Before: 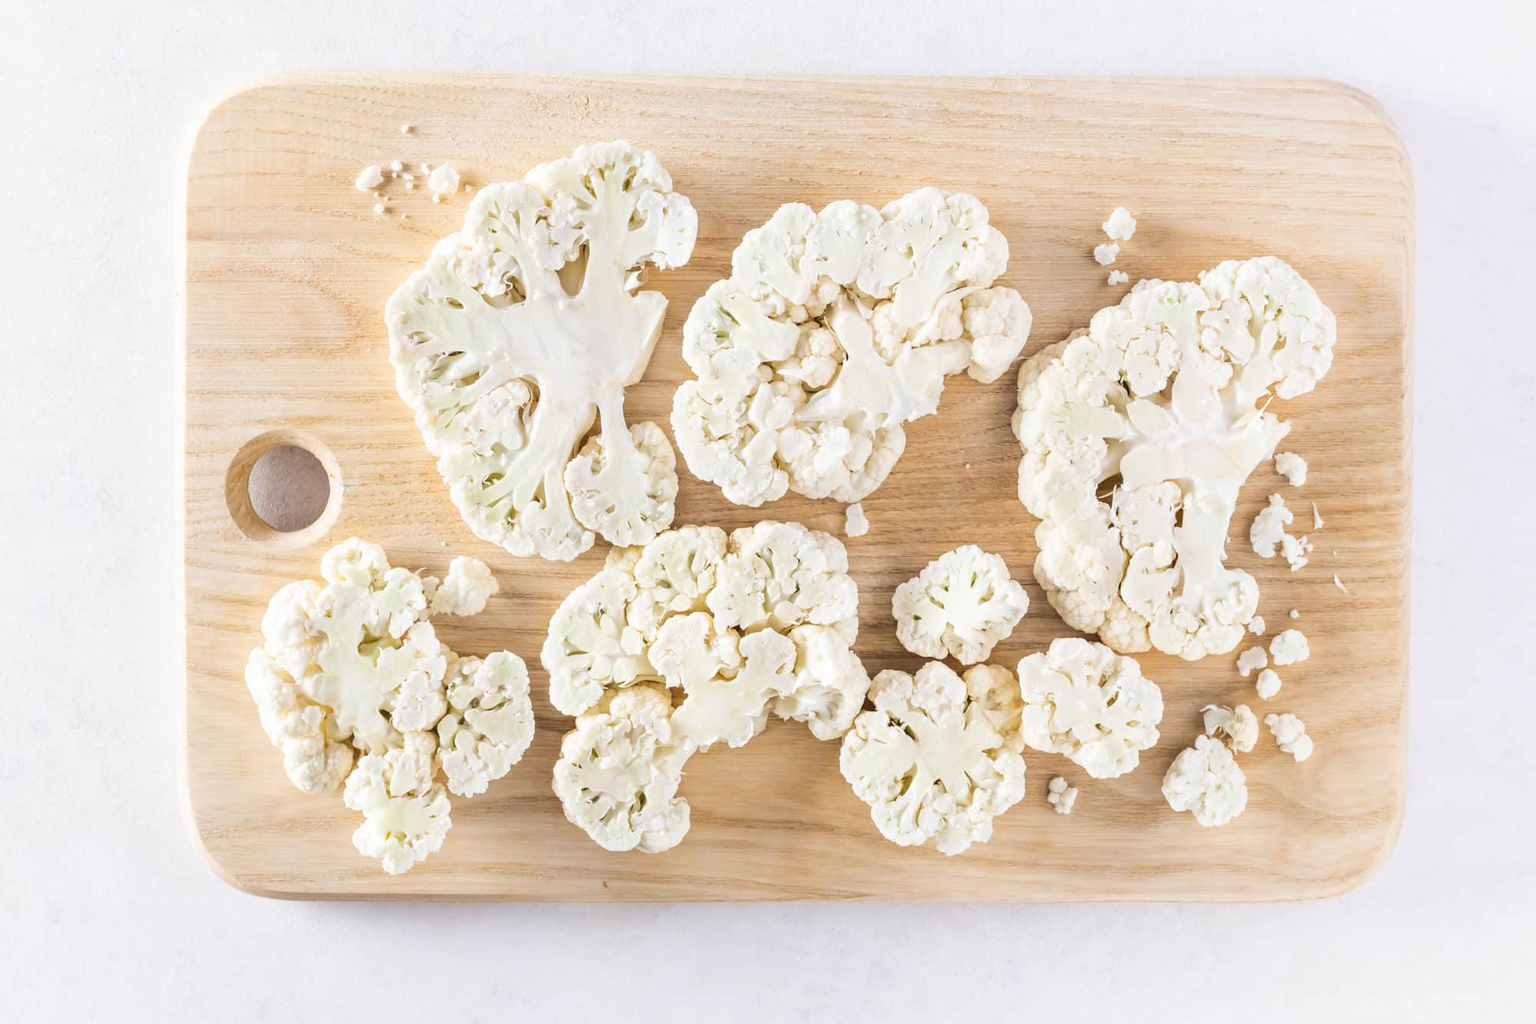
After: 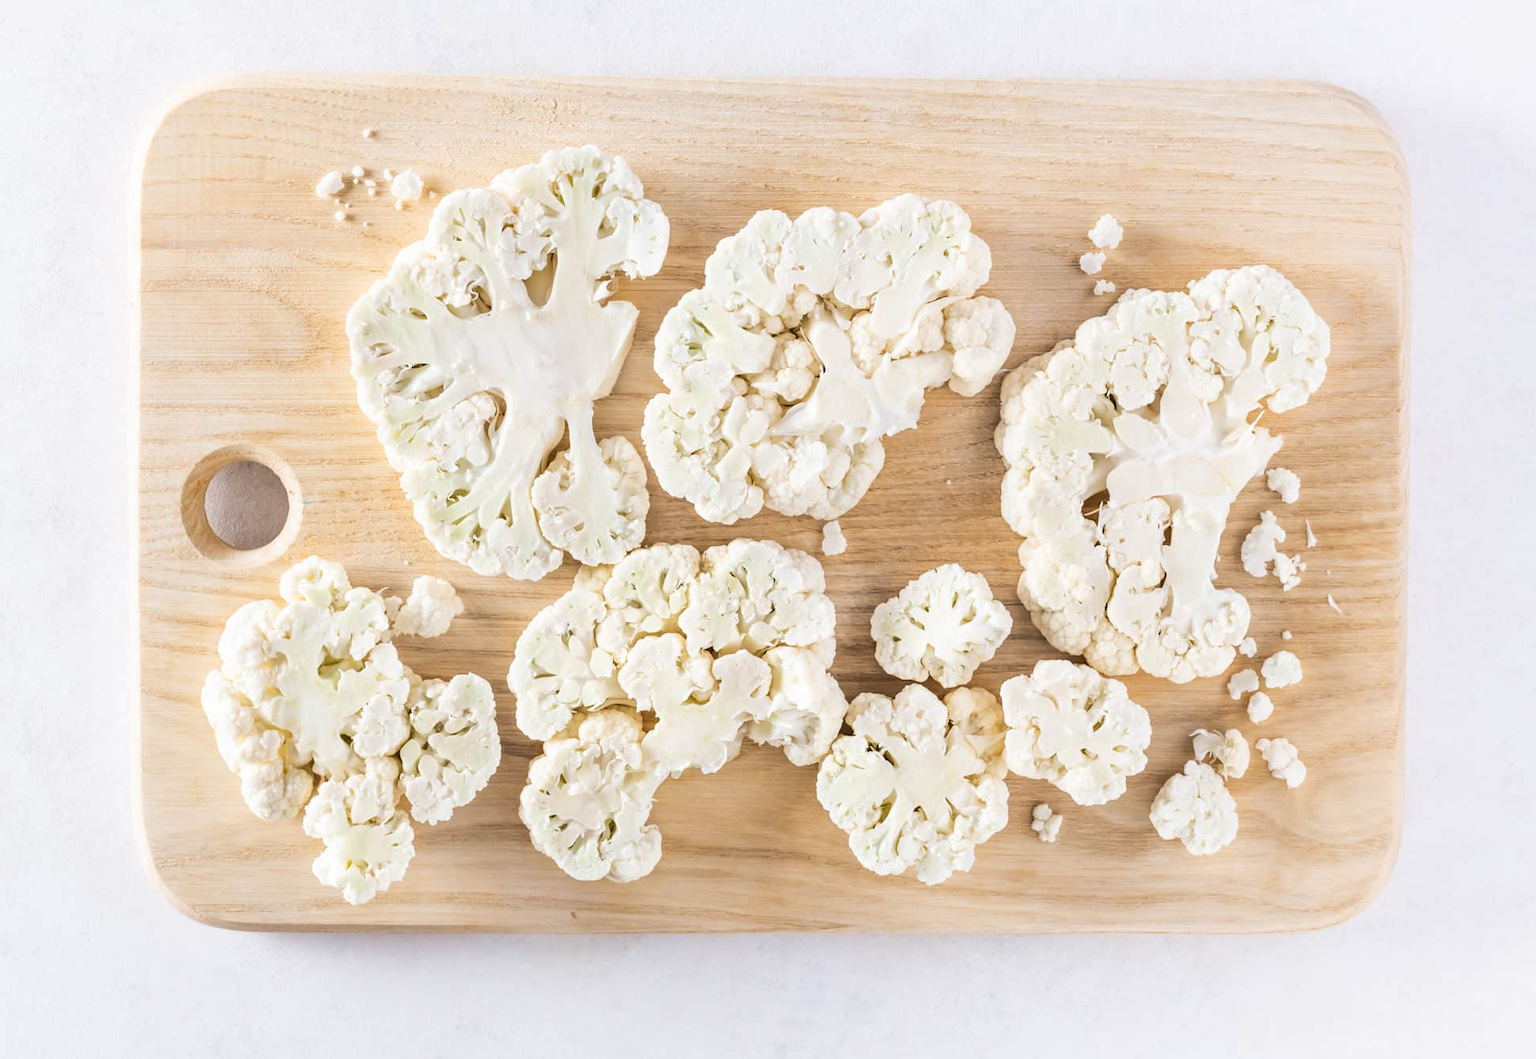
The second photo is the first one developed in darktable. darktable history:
crop and rotate: left 3.346%
